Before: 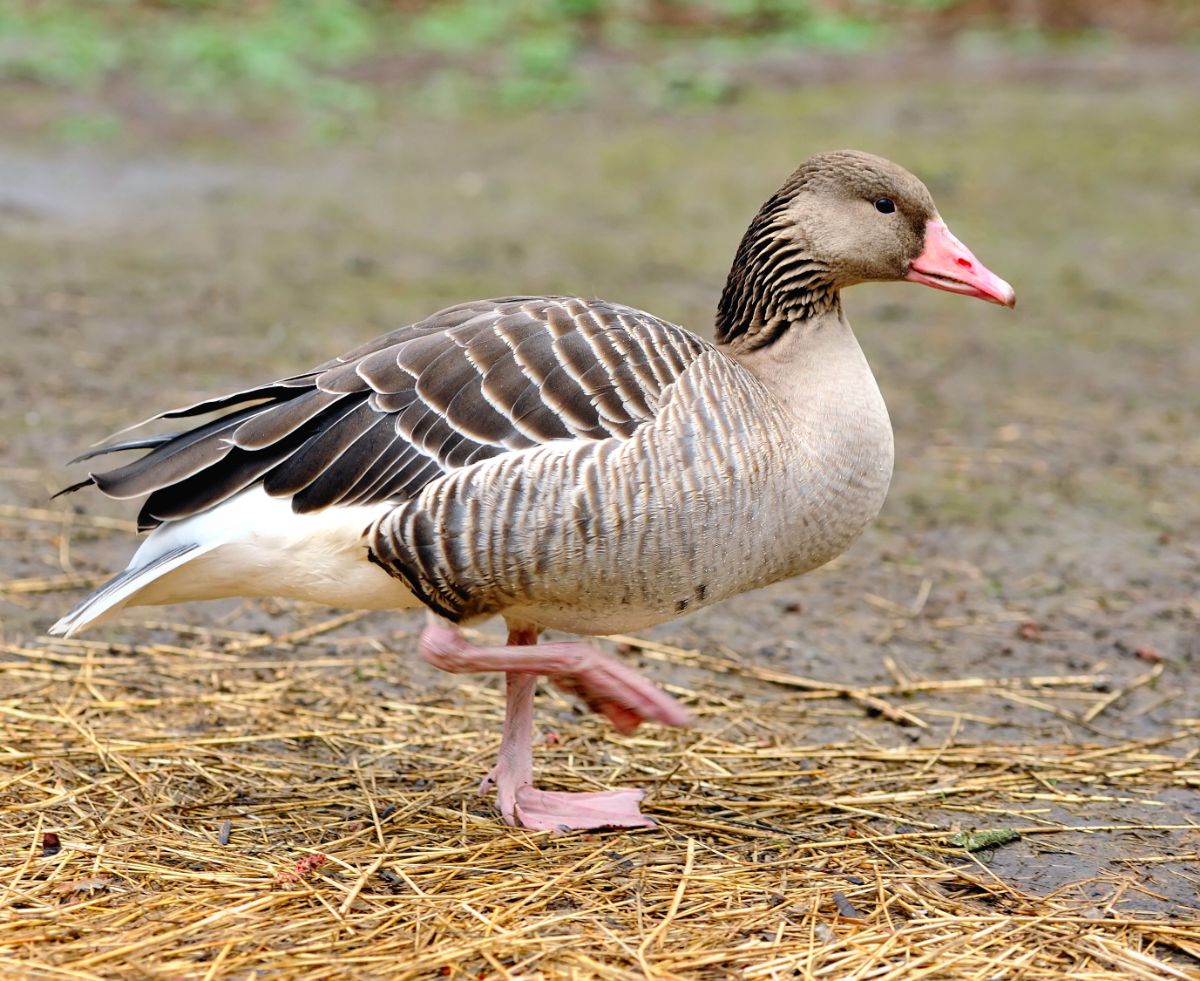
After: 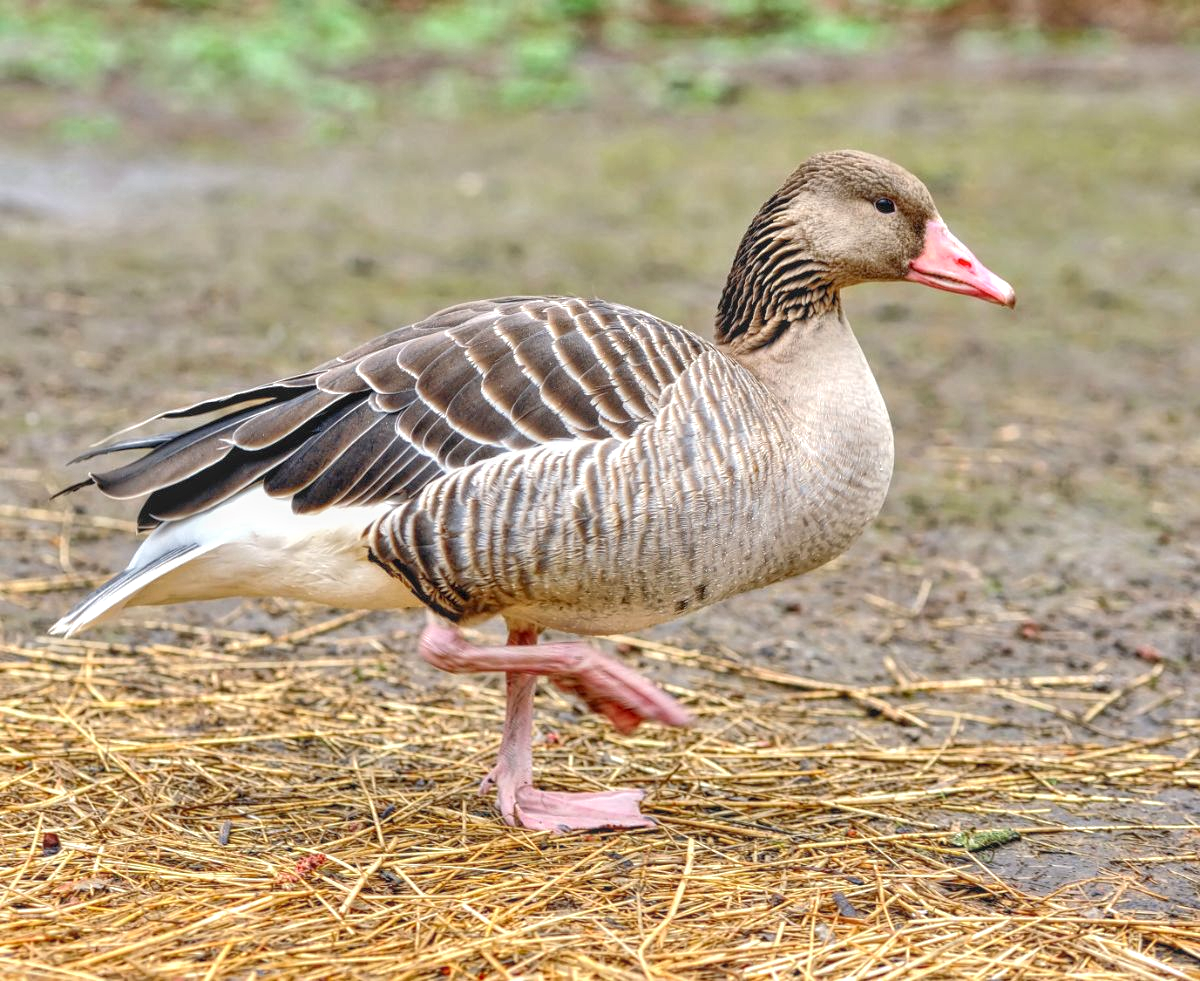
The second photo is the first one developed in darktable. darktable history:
tone equalizer: -8 EV 1 EV, -7 EV 1 EV, -6 EV 1 EV, -5 EV 1 EV, -4 EV 1 EV, -3 EV 0.75 EV, -2 EV 0.5 EV, -1 EV 0.25 EV
local contrast: highlights 74%, shadows 55%, detail 176%, midtone range 0.207
